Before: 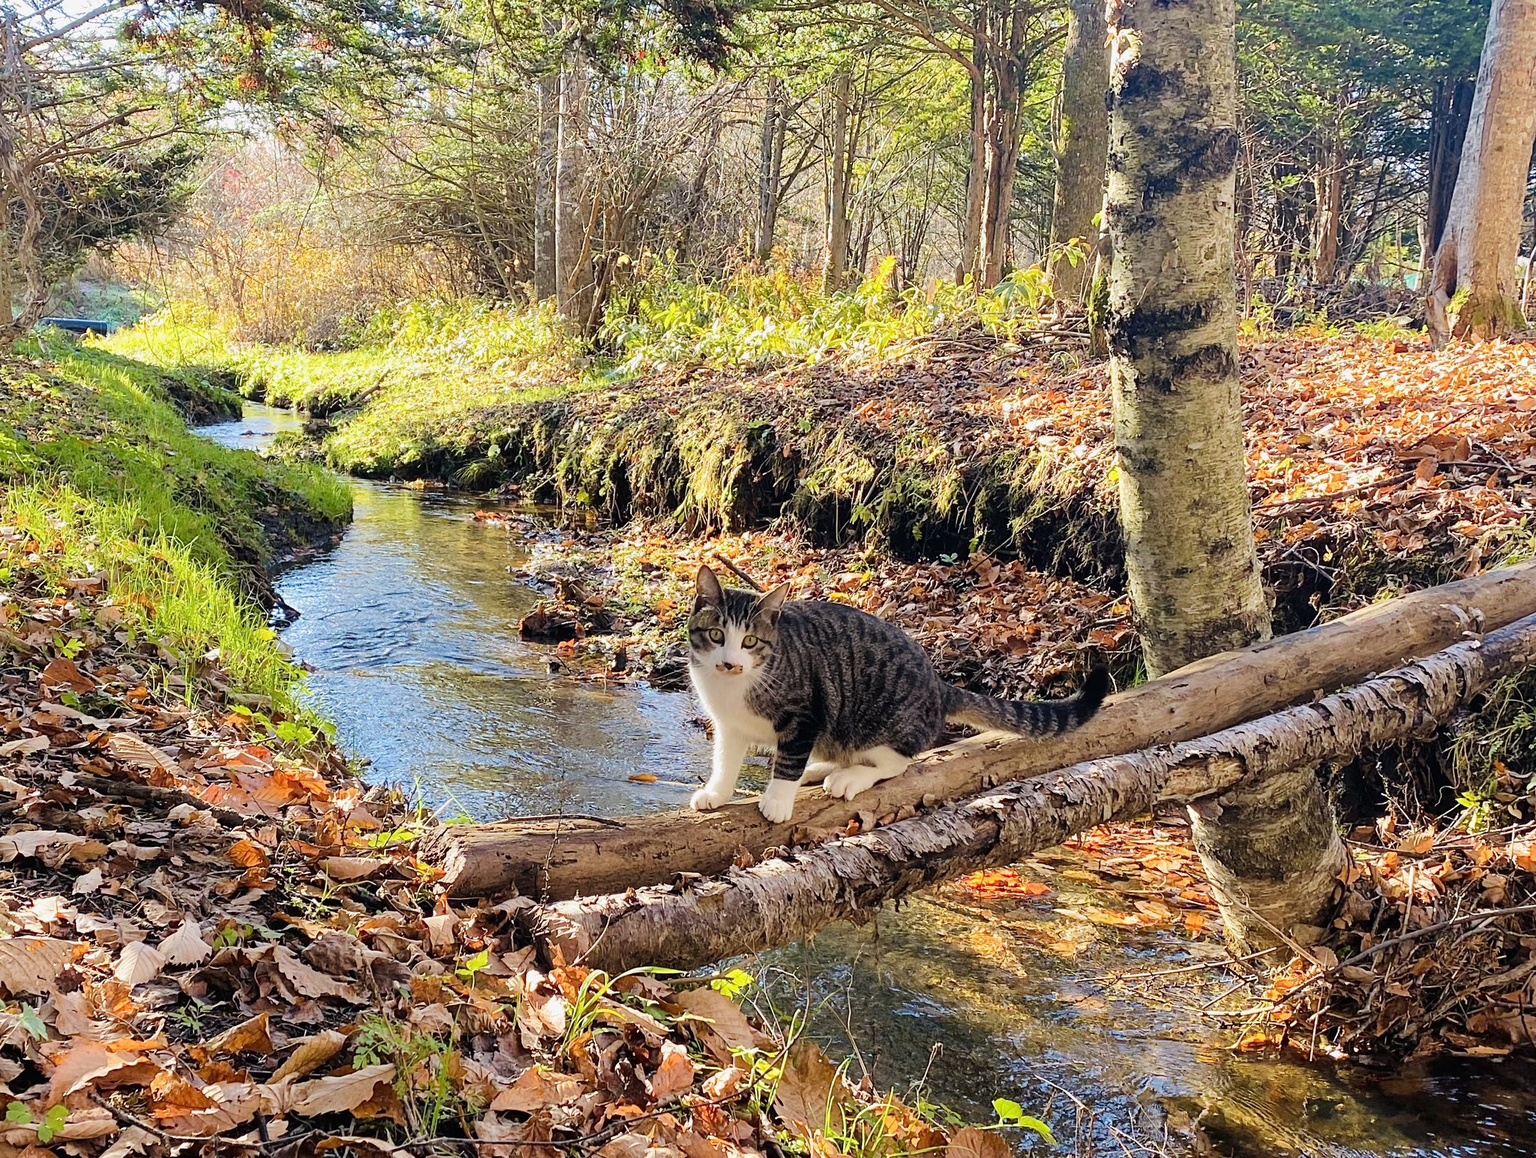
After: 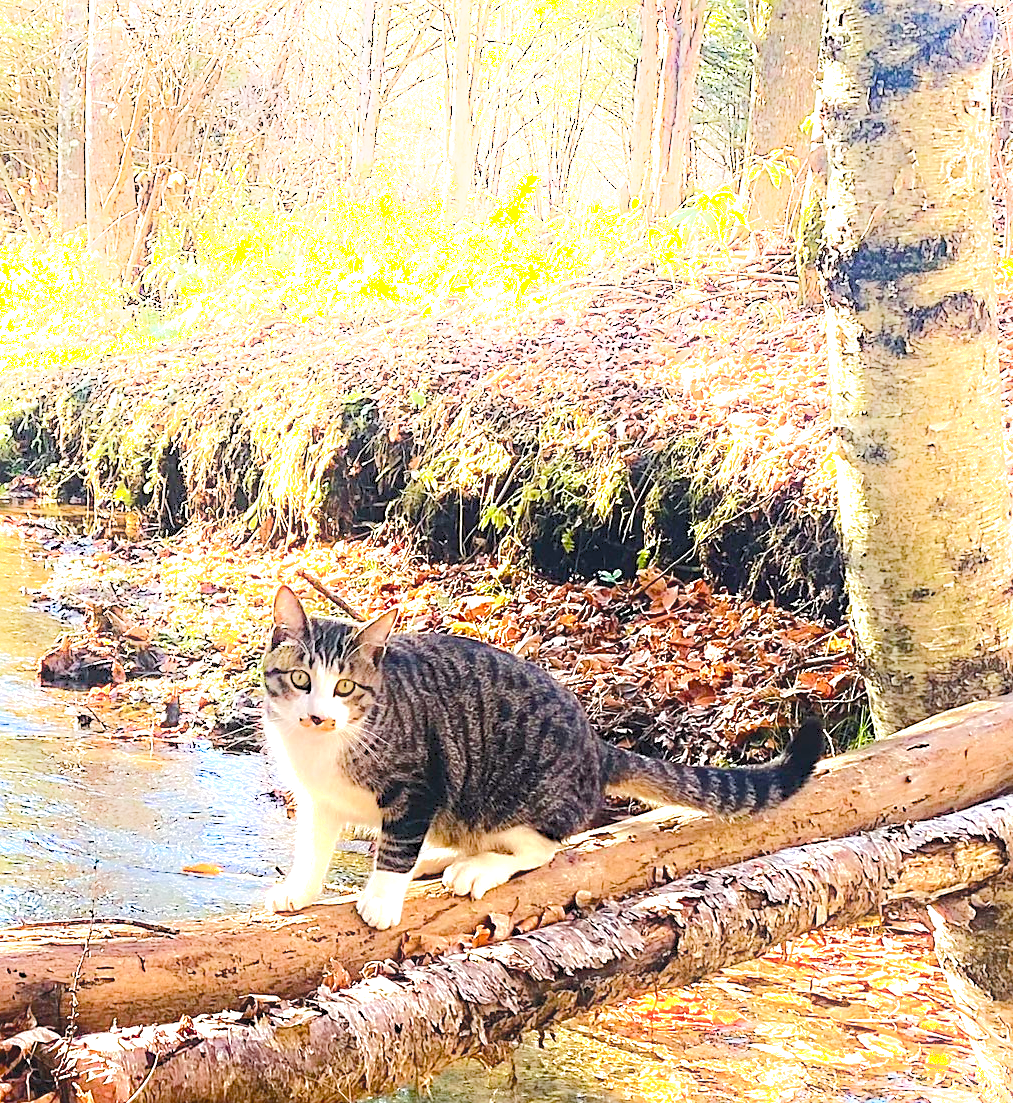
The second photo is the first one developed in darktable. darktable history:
crop: left 32.004%, top 10.936%, right 18.523%, bottom 17.563%
sharpen: radius 1.555, amount 0.359, threshold 1.308
shadows and highlights: shadows -89.23, highlights 89.38, soften with gaussian
tone curve: curves: ch0 [(0, 0) (0.003, 0.08) (0.011, 0.088) (0.025, 0.104) (0.044, 0.122) (0.069, 0.141) (0.1, 0.161) (0.136, 0.181) (0.177, 0.209) (0.224, 0.246) (0.277, 0.293) (0.335, 0.343) (0.399, 0.399) (0.468, 0.464) (0.543, 0.54) (0.623, 0.616) (0.709, 0.694) (0.801, 0.757) (0.898, 0.821) (1, 1)], color space Lab, independent channels, preserve colors none
exposure: black level correction 0, exposure 1.199 EV, compensate highlight preservation false
color balance rgb: perceptual saturation grading › global saturation 20%, perceptual saturation grading › highlights -25.783%, perceptual saturation grading › shadows 24.45%
haze removal: adaptive false
